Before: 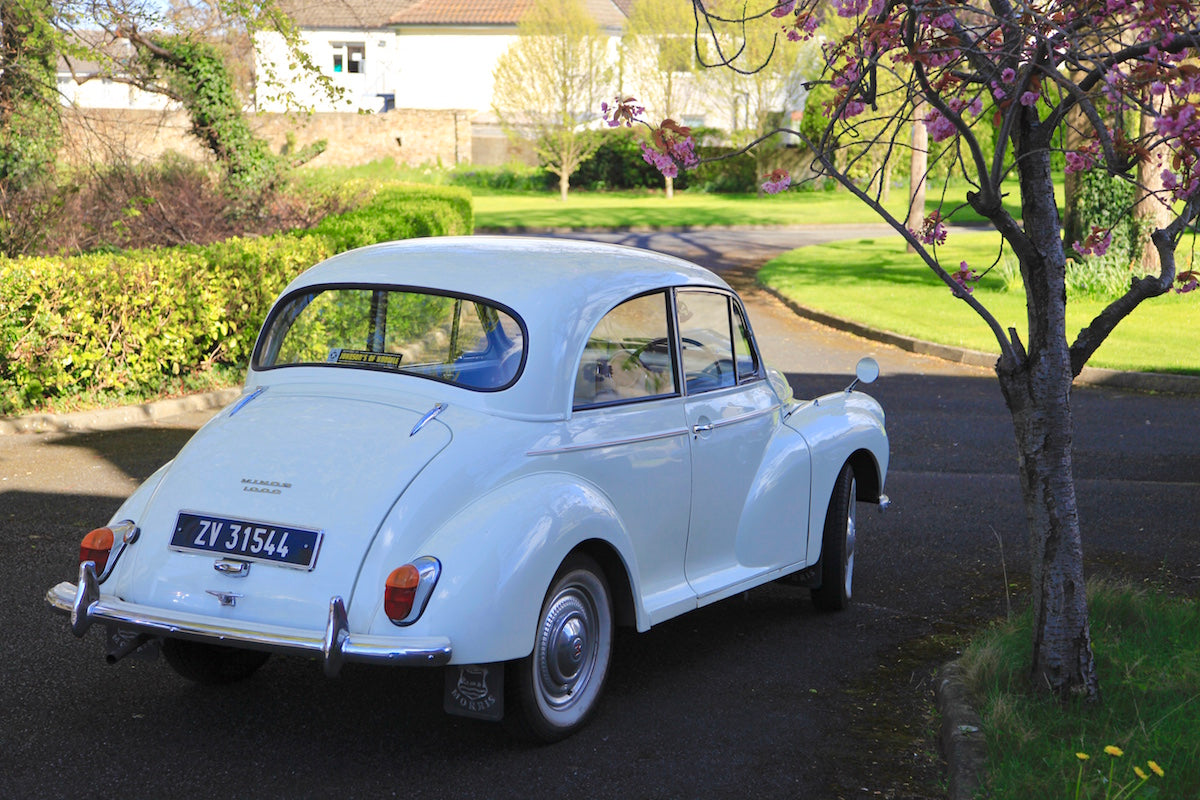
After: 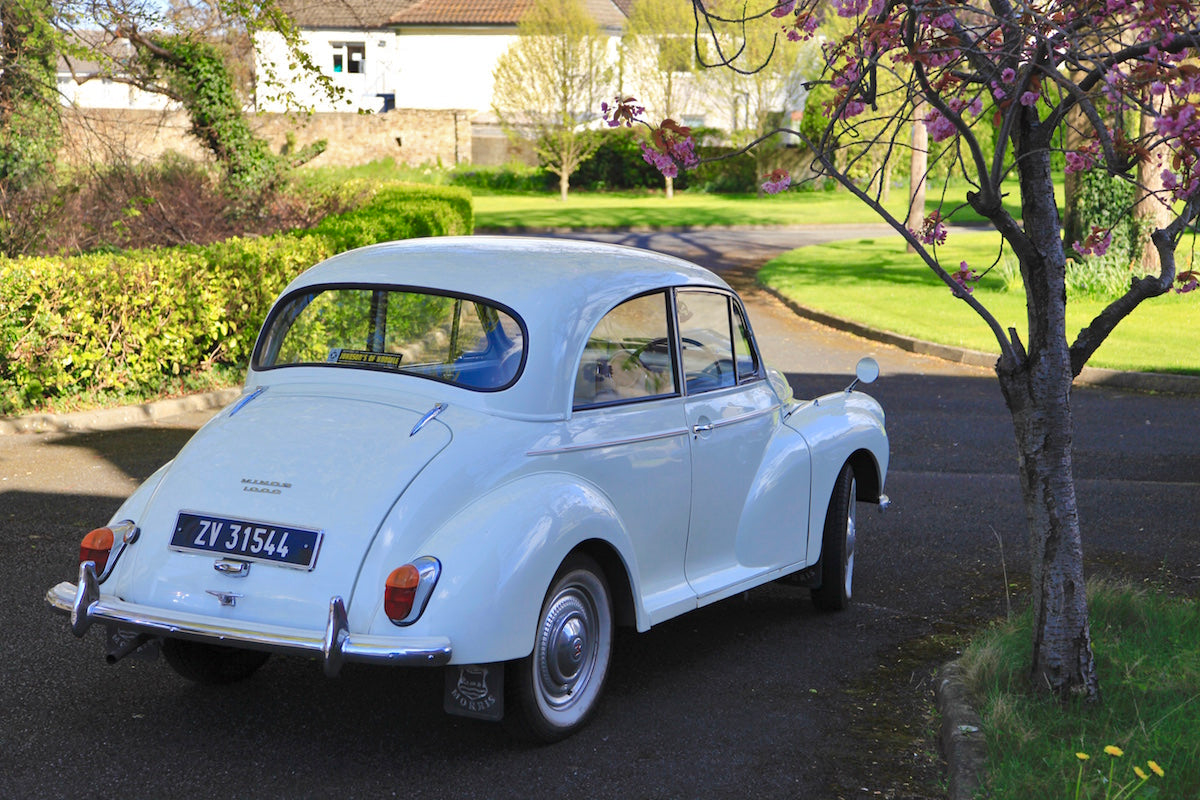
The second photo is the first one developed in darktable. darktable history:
shadows and highlights: radius 118.45, shadows 42.39, highlights -61.54, soften with gaussian
